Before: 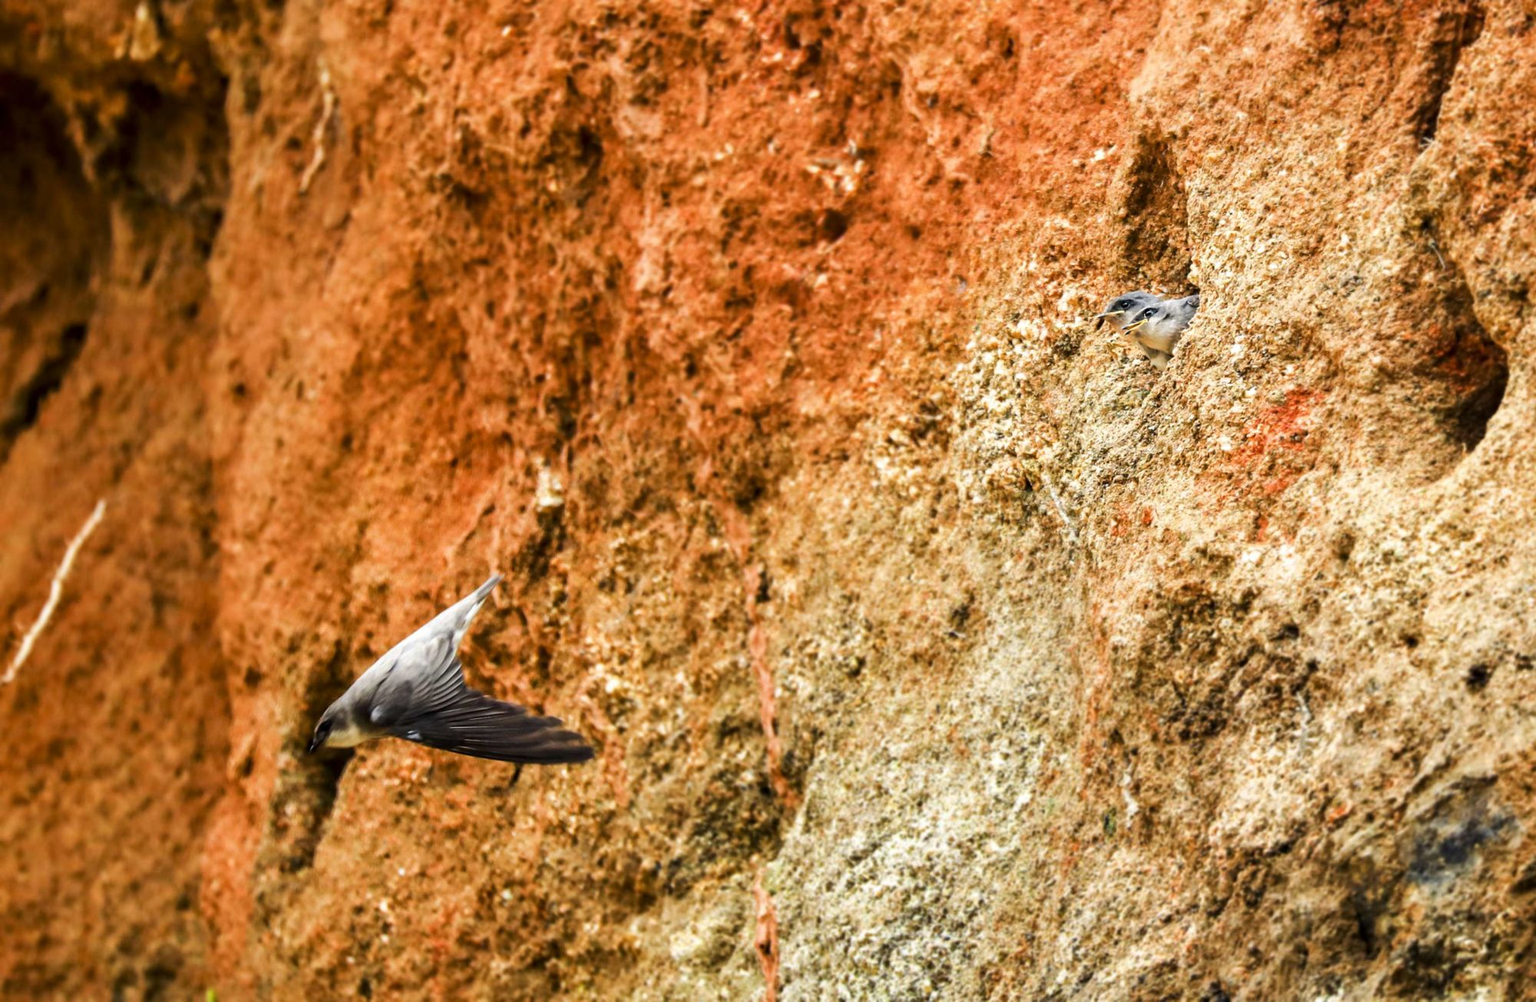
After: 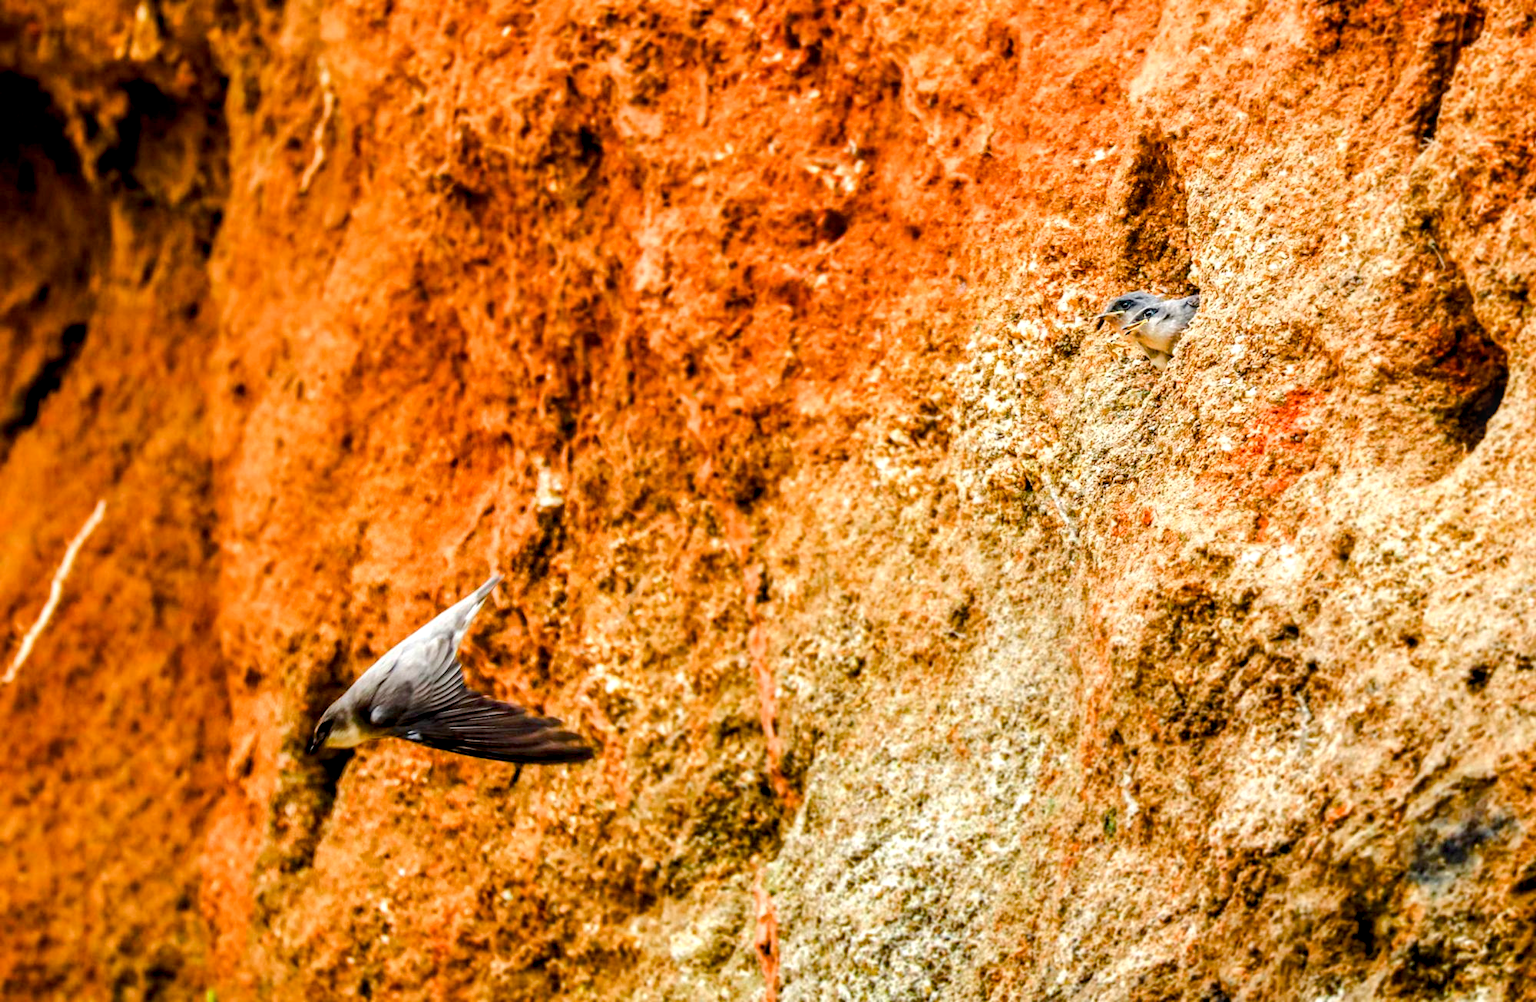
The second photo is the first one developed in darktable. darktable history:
local contrast: detail 130%
color balance rgb: power › chroma 0.223%, power › hue 60.26°, global offset › luminance -0.29%, global offset › hue 262.79°, perceptual saturation grading › global saturation 20%, perceptual saturation grading › highlights -25.865%, perceptual saturation grading › shadows 24.507%, perceptual brilliance grading › mid-tones 10.53%, perceptual brilliance grading › shadows 15.63%, global vibrance 14.925%
